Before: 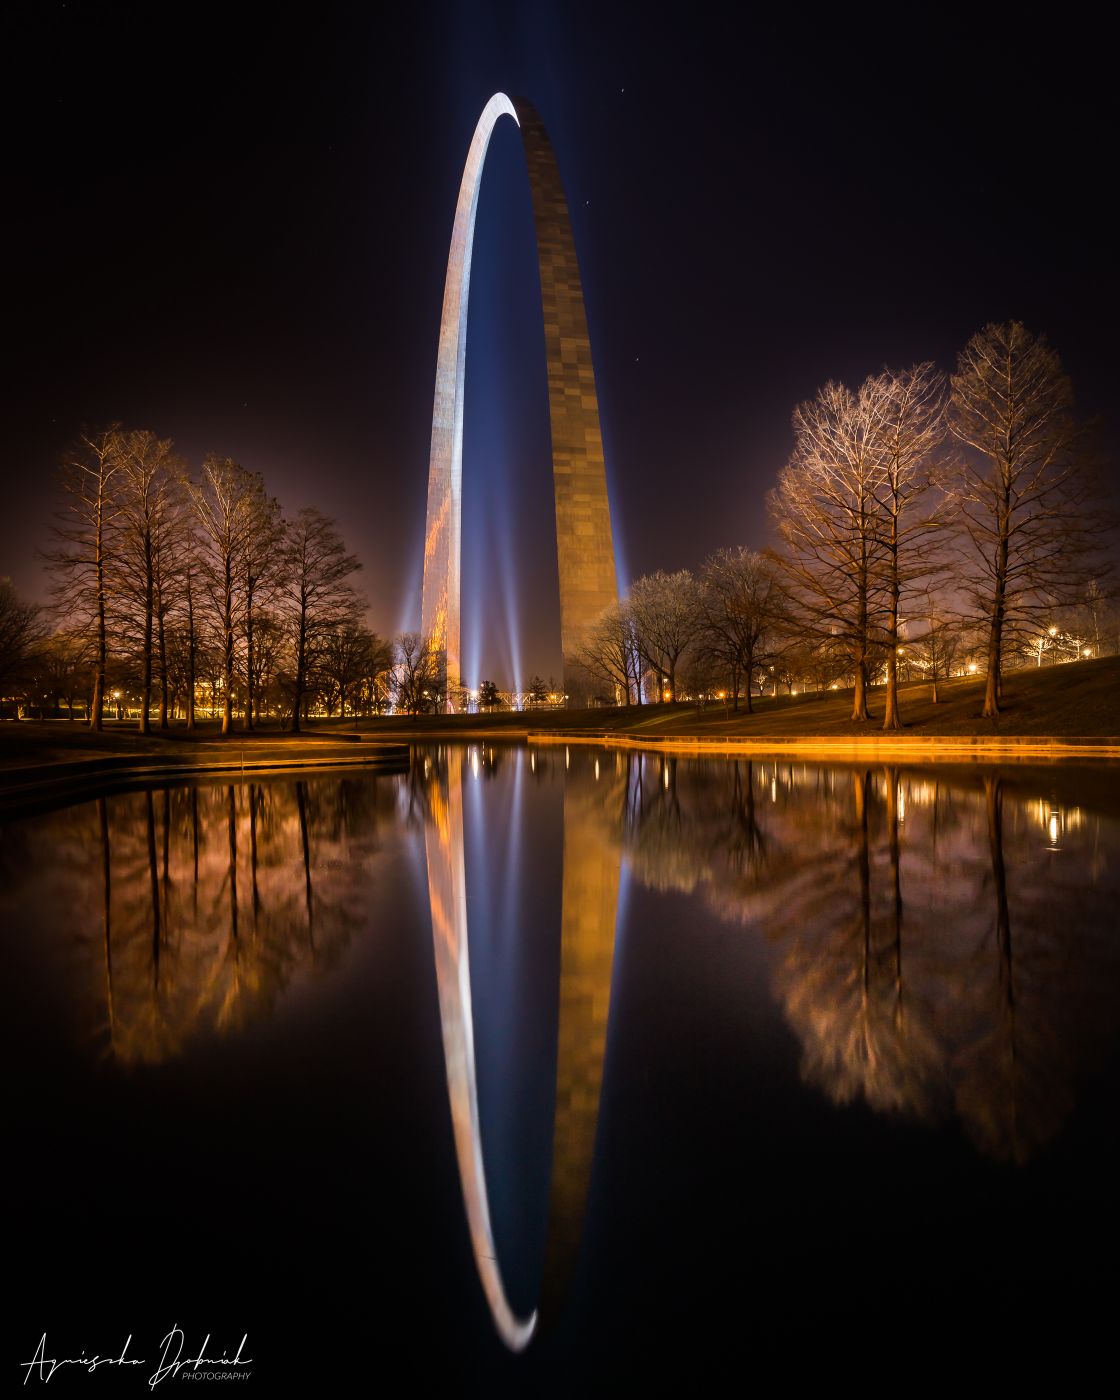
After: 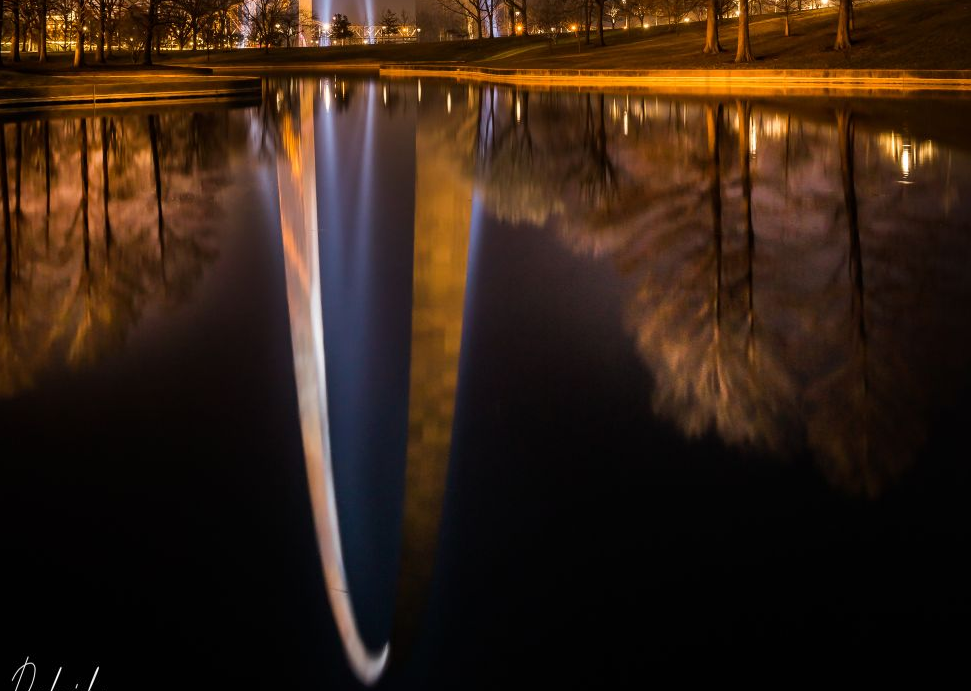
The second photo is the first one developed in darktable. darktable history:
crop and rotate: left 13.234%, top 47.678%, bottom 2.933%
